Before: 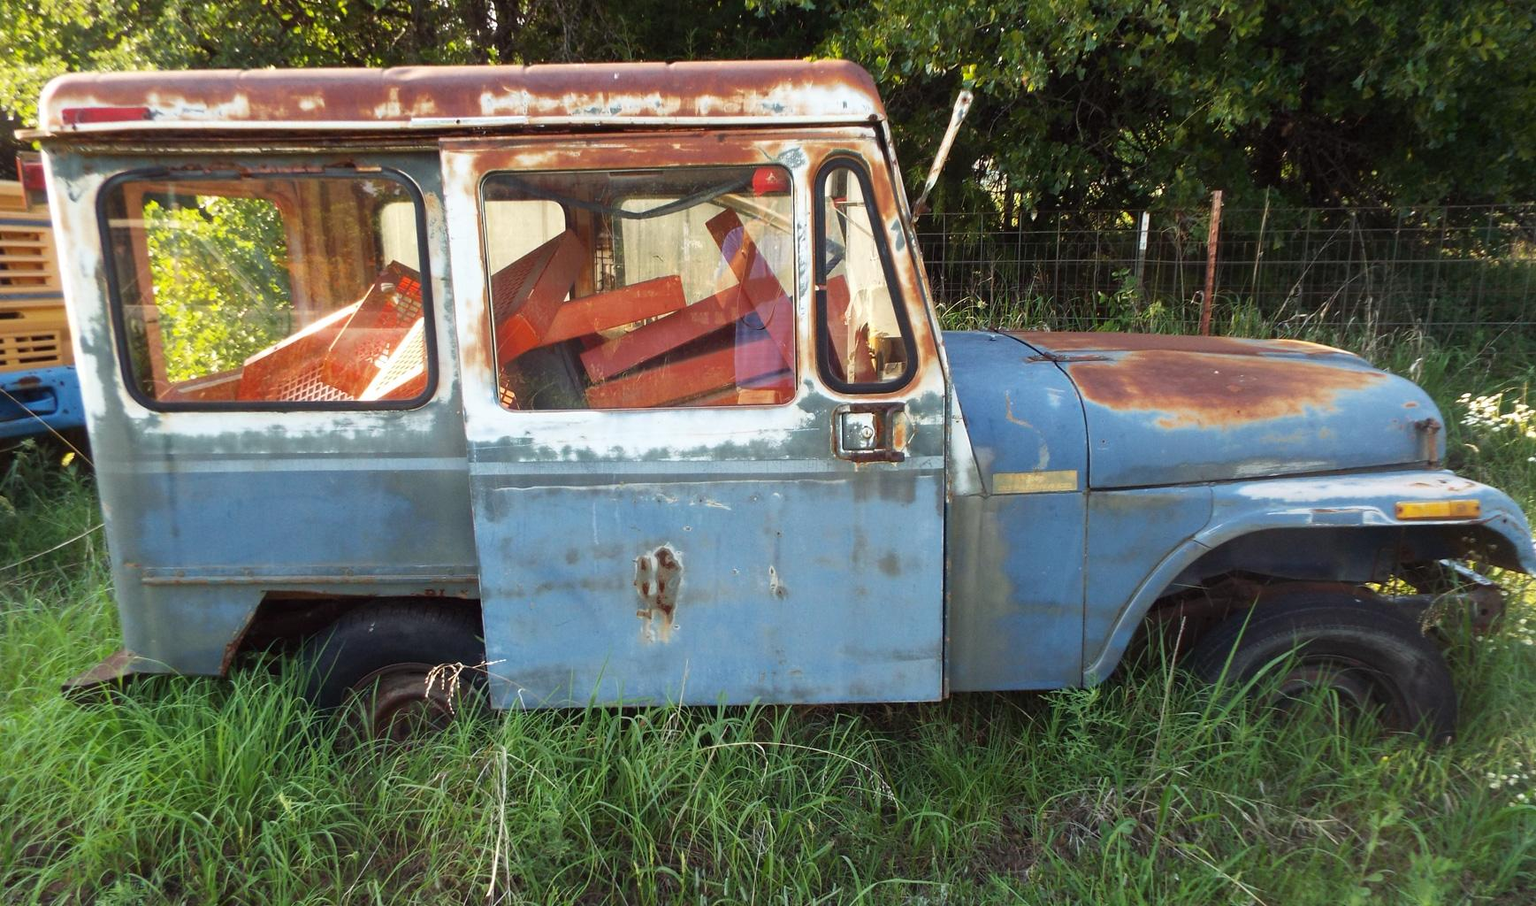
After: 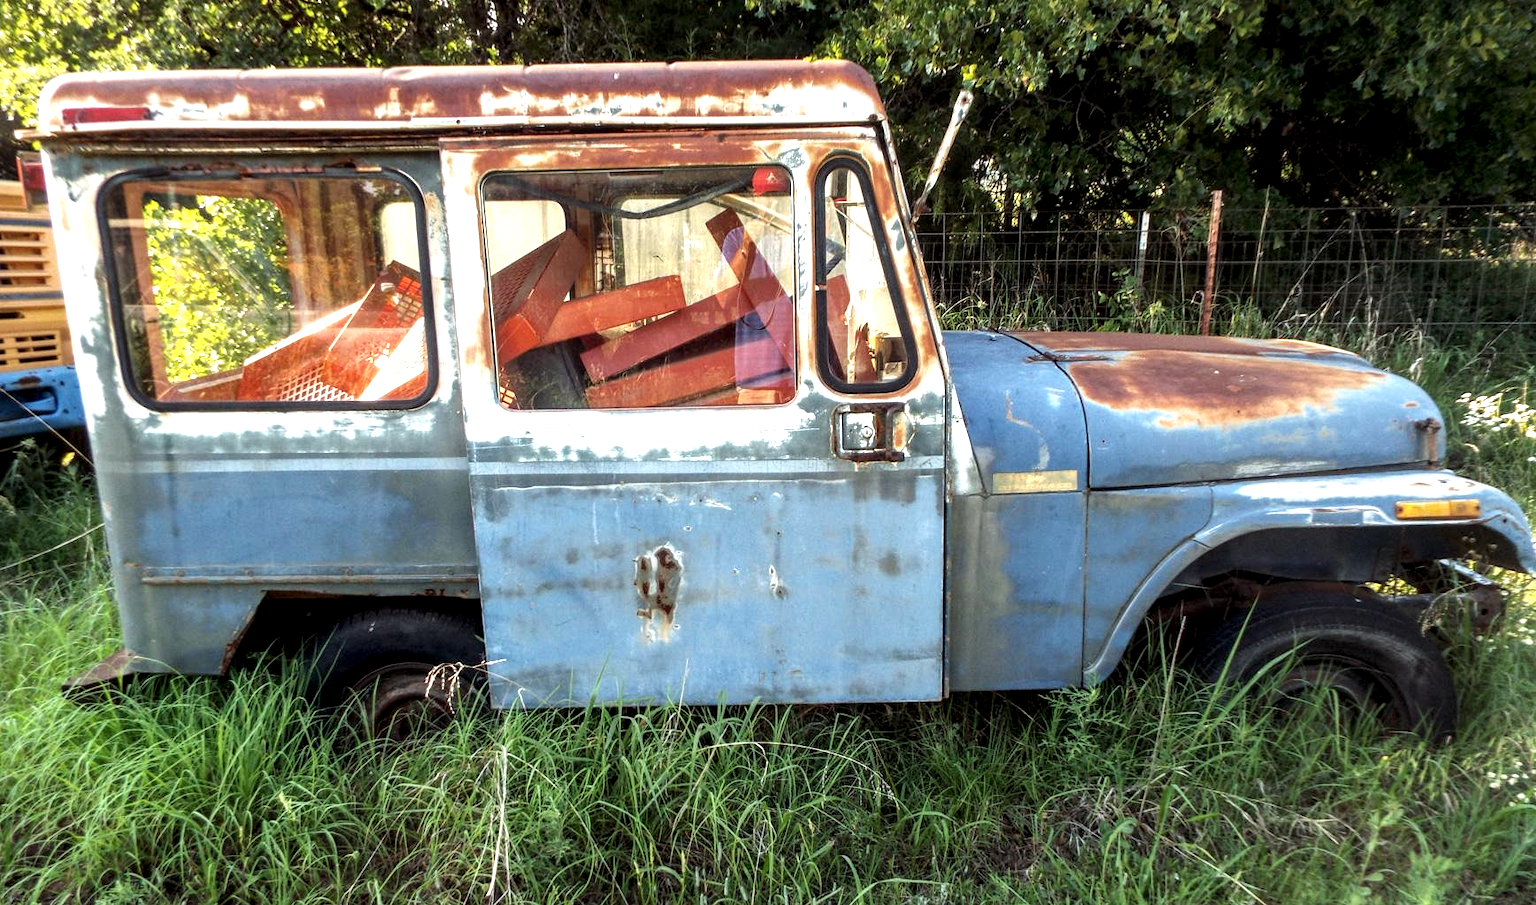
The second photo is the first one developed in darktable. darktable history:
local contrast: detail 160%
tone equalizer: -8 EV -0.432 EV, -7 EV -0.421 EV, -6 EV -0.34 EV, -5 EV -0.192 EV, -3 EV 0.217 EV, -2 EV 0.313 EV, -1 EV 0.409 EV, +0 EV 0.433 EV, mask exposure compensation -0.497 EV
